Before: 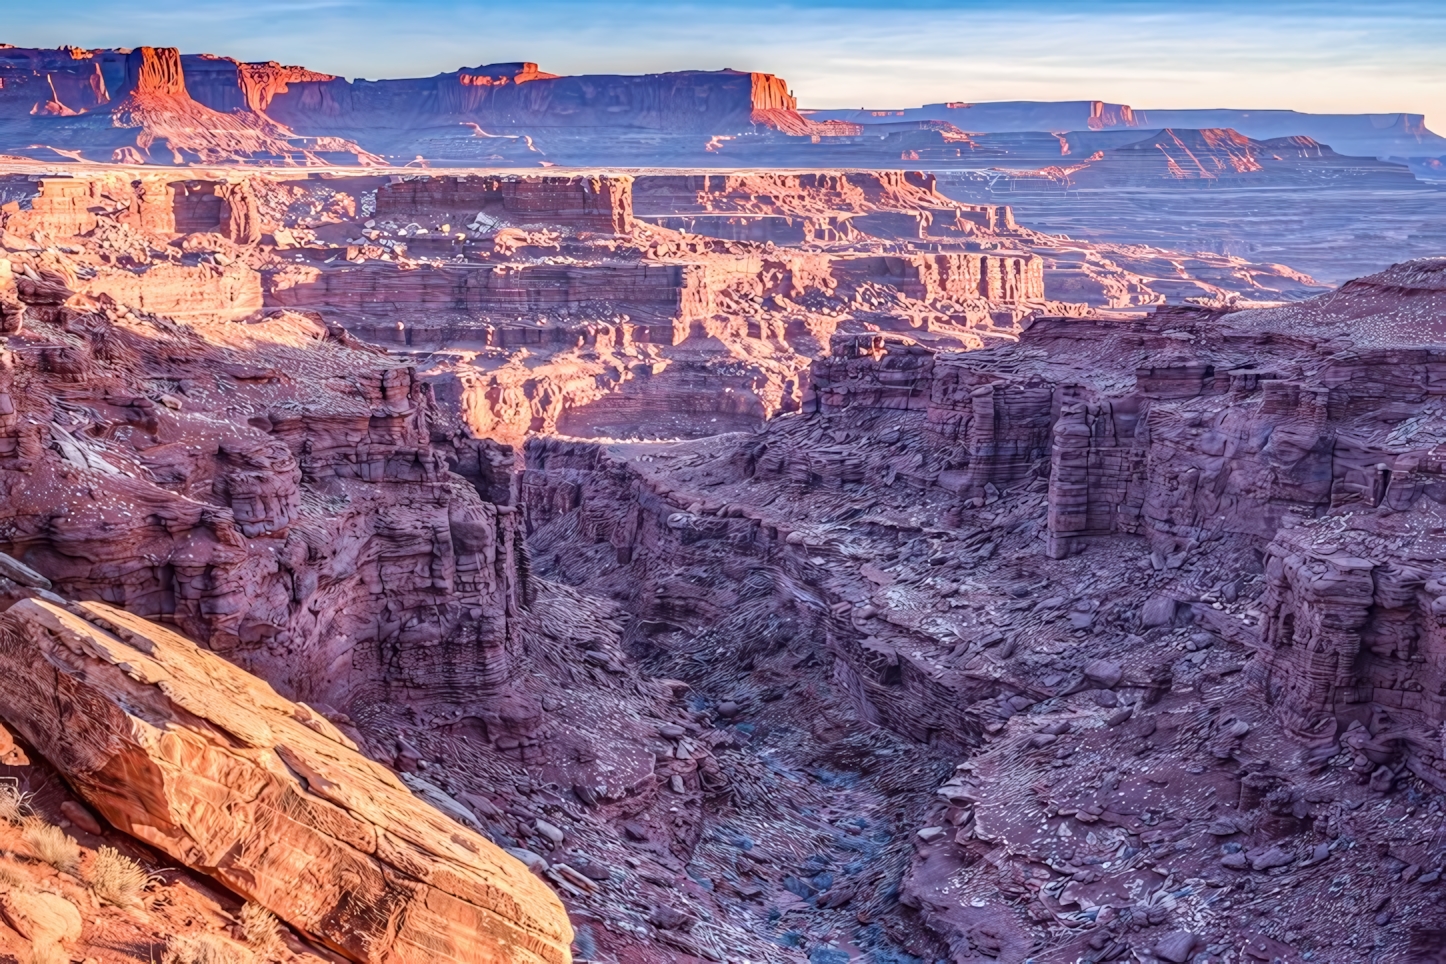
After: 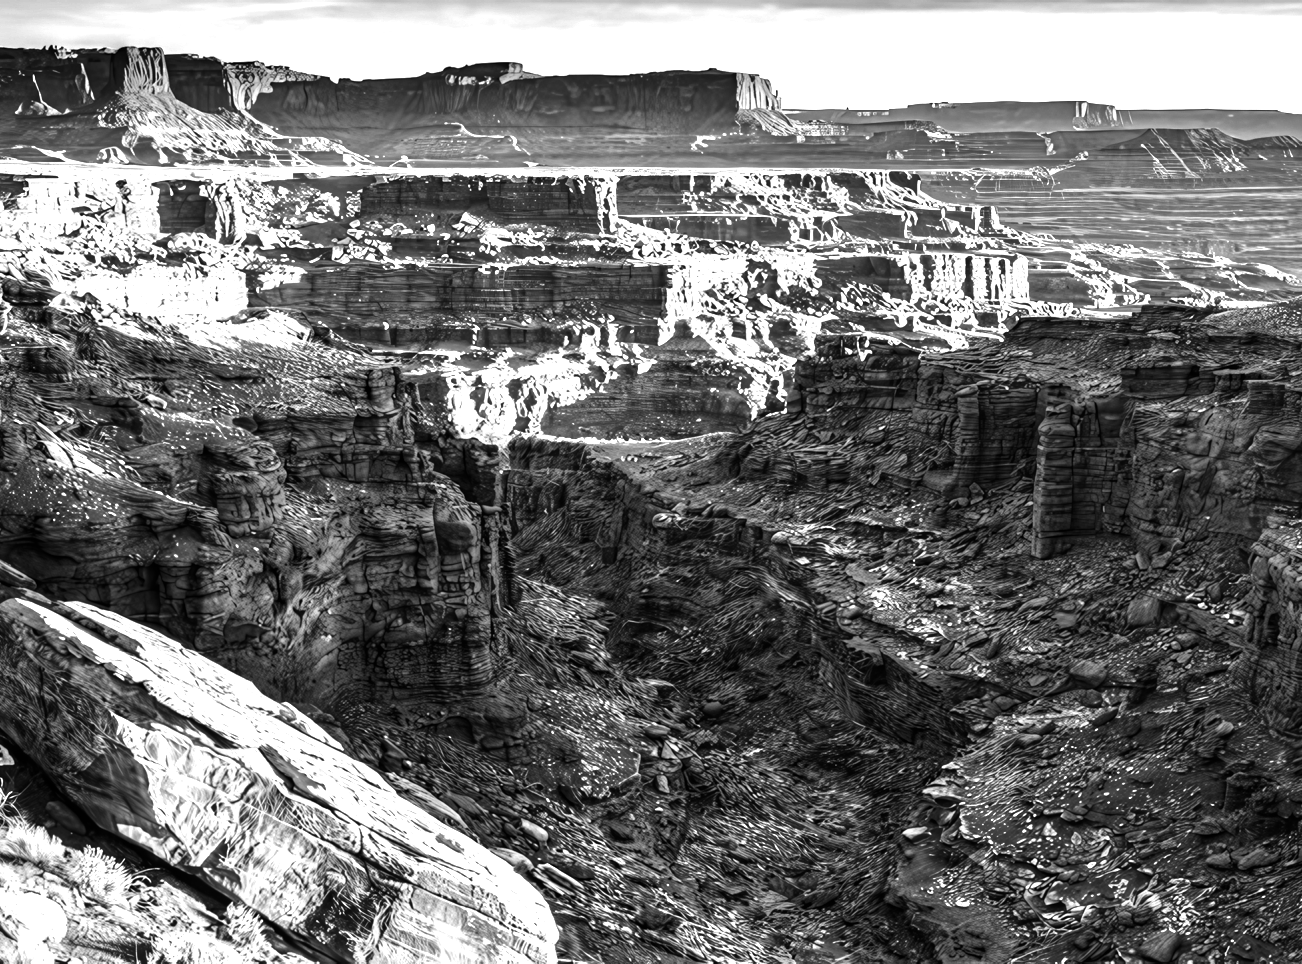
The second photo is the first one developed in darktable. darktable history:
velvia: on, module defaults
exposure: black level correction 0, exposure 1.1 EV, compensate exposure bias true, compensate highlight preservation false
crop and rotate: left 1.088%, right 8.807%
contrast brightness saturation: contrast -0.03, brightness -0.59, saturation -1
